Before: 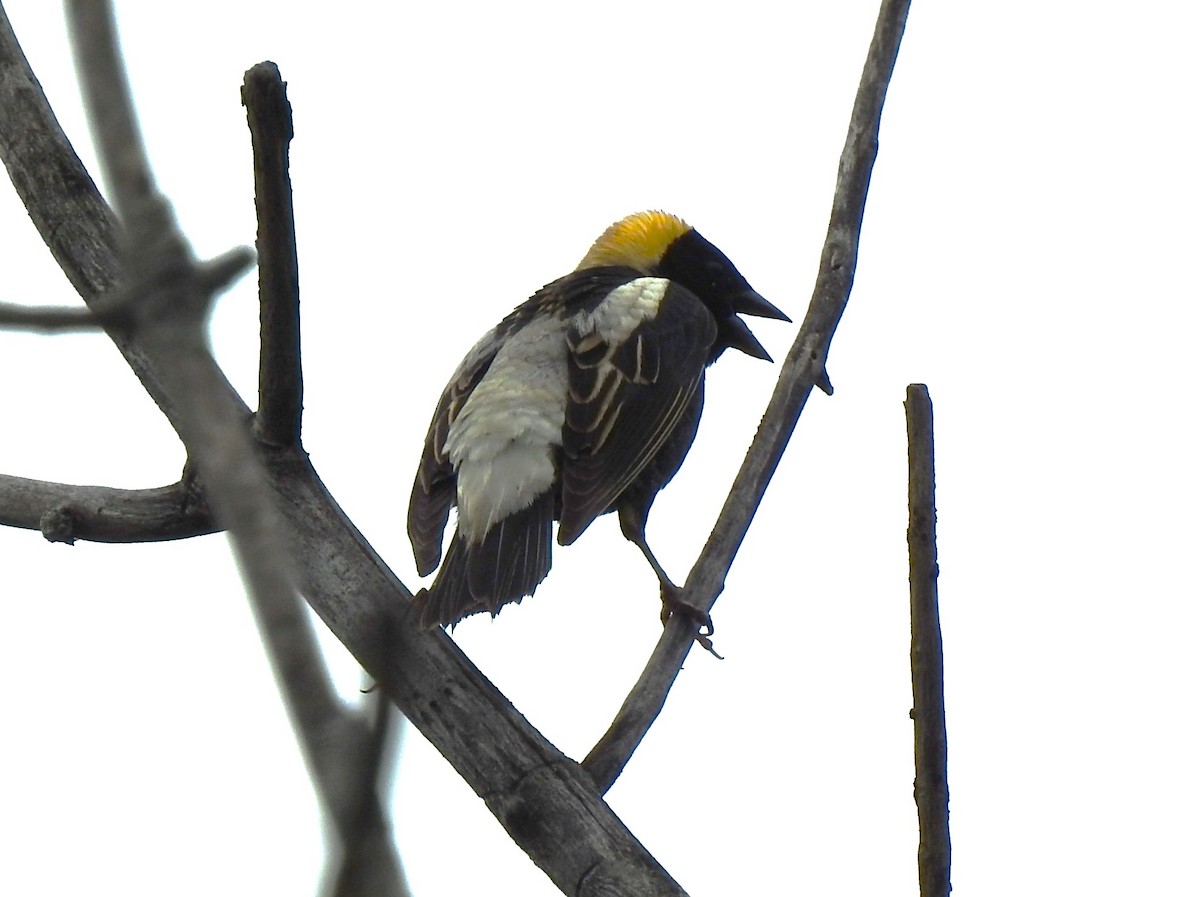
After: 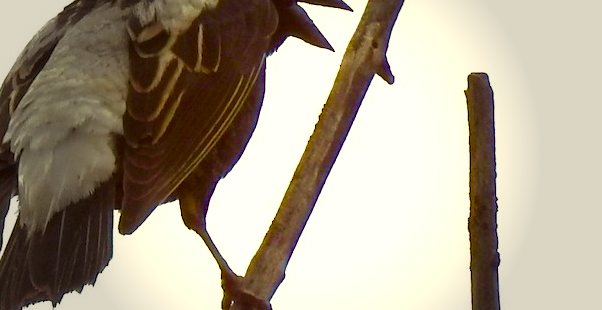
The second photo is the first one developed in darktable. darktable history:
vignetting: fall-off start 40%, fall-off radius 40%
color correction: highlights a* 1.12, highlights b* 24.26, shadows a* 15.58, shadows b* 24.26
exposure: compensate exposure bias true, compensate highlight preservation false
color balance rgb: linear chroma grading › shadows 10%, linear chroma grading › highlights 10%, linear chroma grading › global chroma 15%, linear chroma grading › mid-tones 15%, perceptual saturation grading › global saturation 40%, perceptual saturation grading › highlights -25%, perceptual saturation grading › mid-tones 35%, perceptual saturation grading › shadows 35%, perceptual brilliance grading › global brilliance 11.29%, global vibrance 11.29%
crop: left 36.607%, top 34.735%, right 13.146%, bottom 30.611%
